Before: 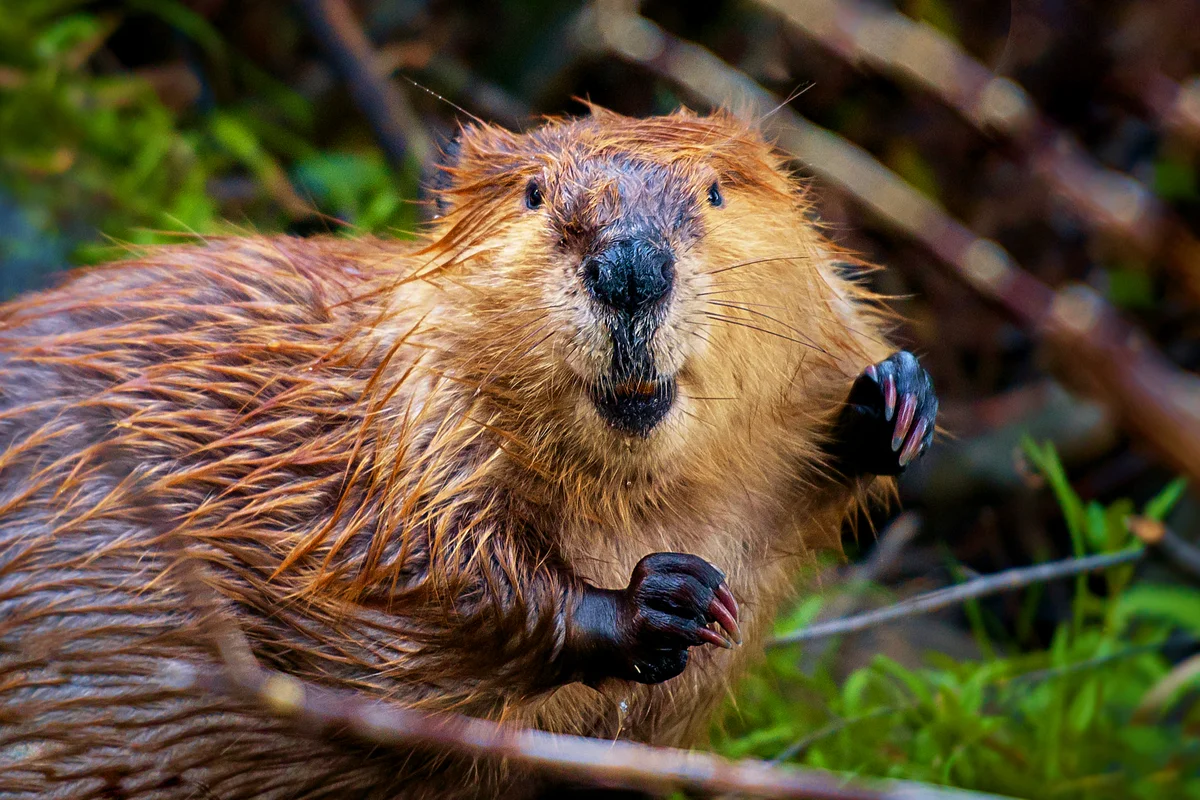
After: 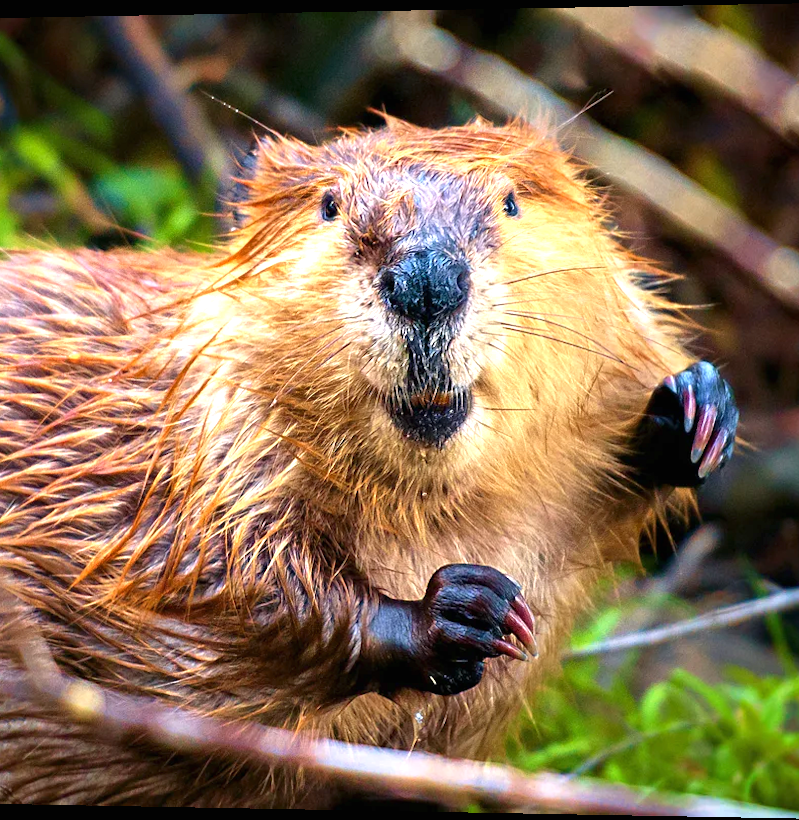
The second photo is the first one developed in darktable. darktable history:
exposure: black level correction 0, exposure 1 EV, compensate exposure bias true, compensate highlight preservation false
crop and rotate: left 15.754%, right 17.579%
rotate and perspective: lens shift (horizontal) -0.055, automatic cropping off
